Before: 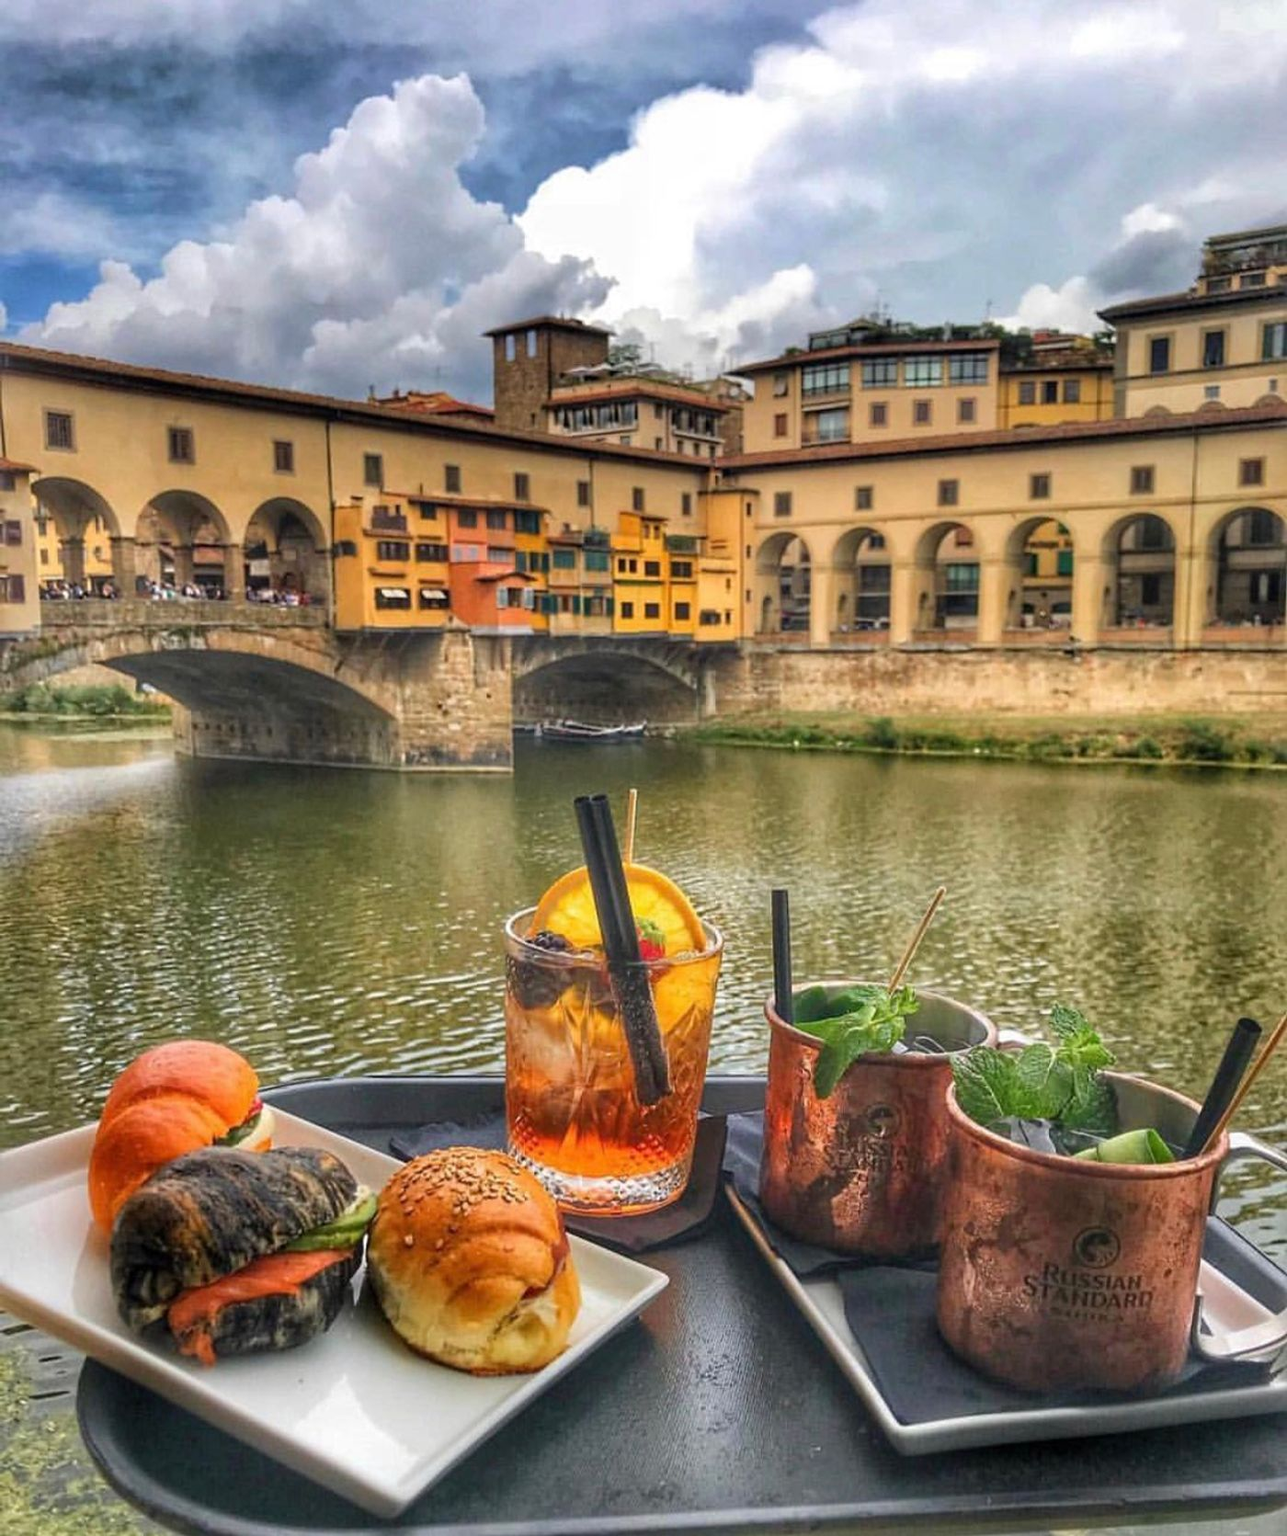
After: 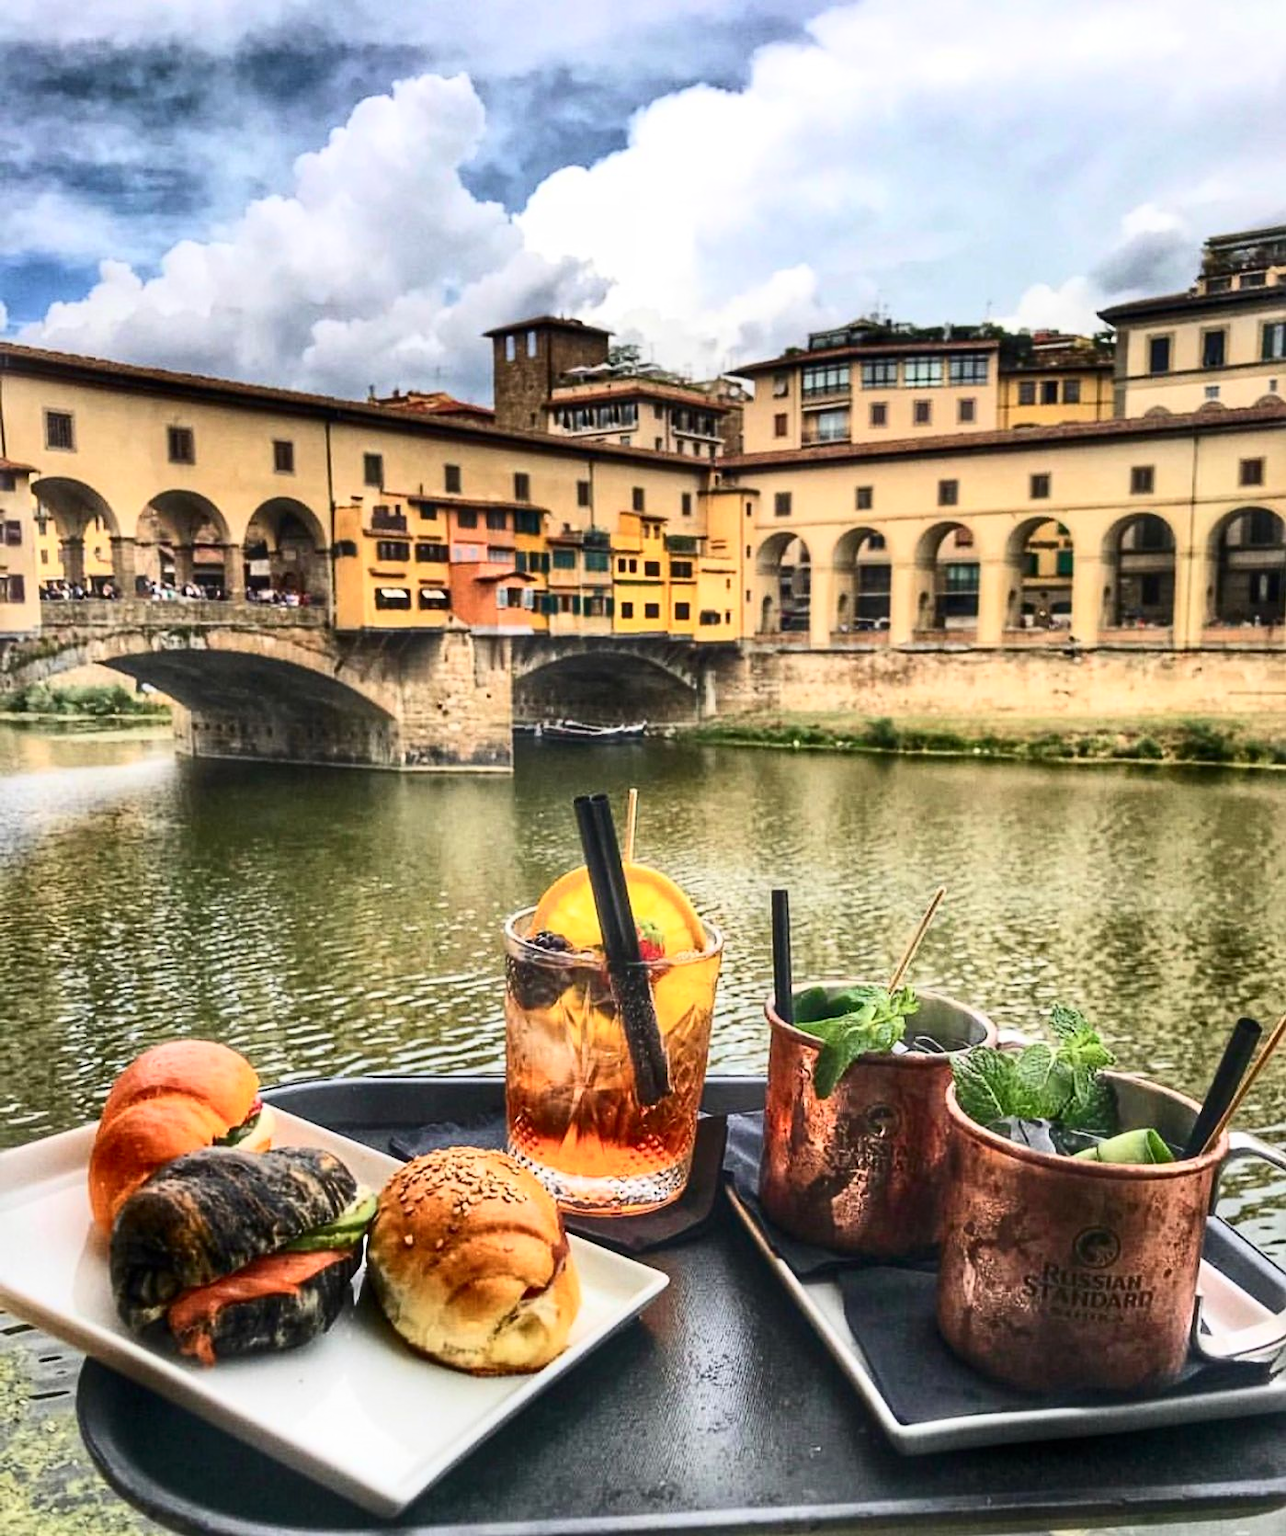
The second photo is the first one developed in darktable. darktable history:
contrast brightness saturation: contrast 0.39, brightness 0.1
